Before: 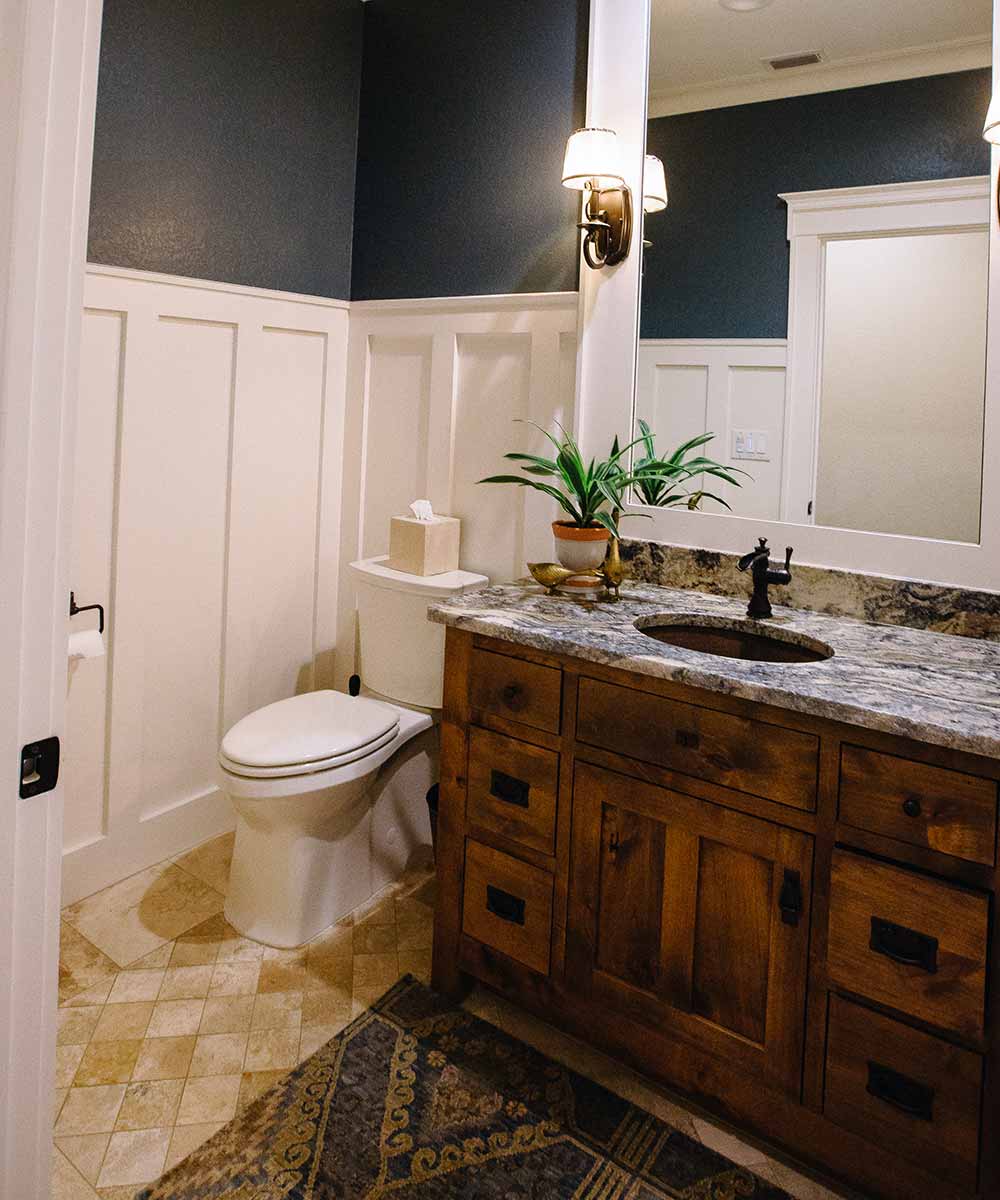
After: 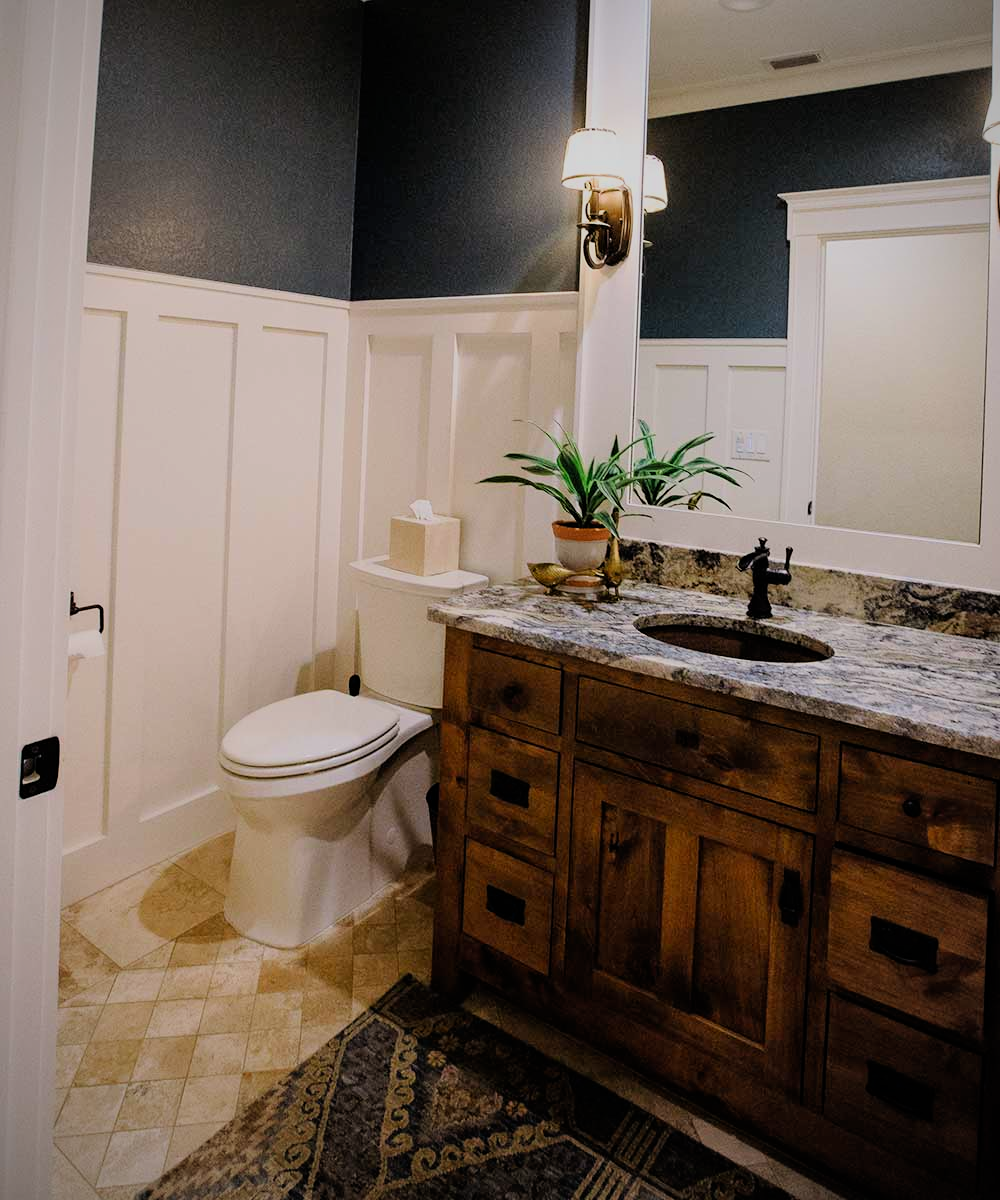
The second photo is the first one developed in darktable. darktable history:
filmic rgb: black relative exposure -7.65 EV, white relative exposure 4.56 EV, hardness 3.61, color science v6 (2022)
vignetting: fall-off radius 60.92%
